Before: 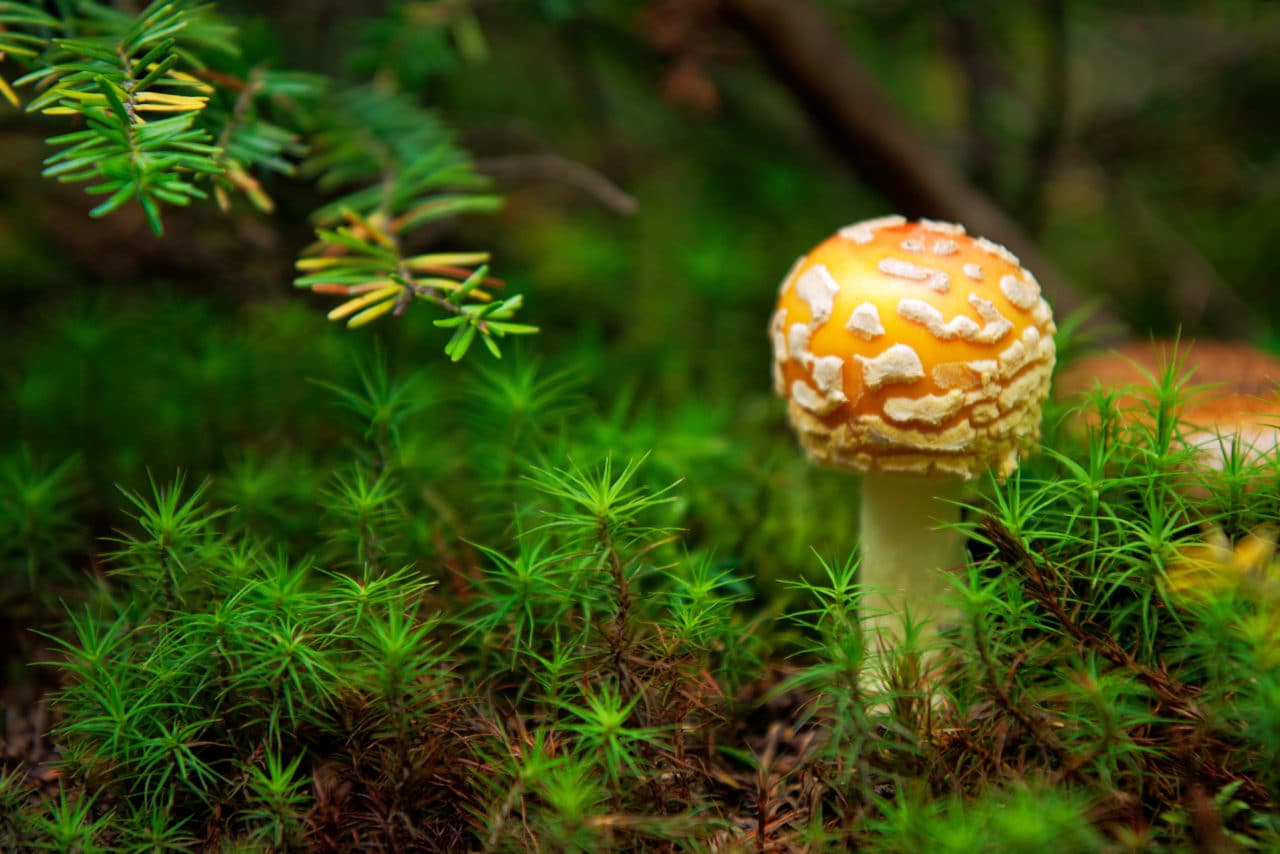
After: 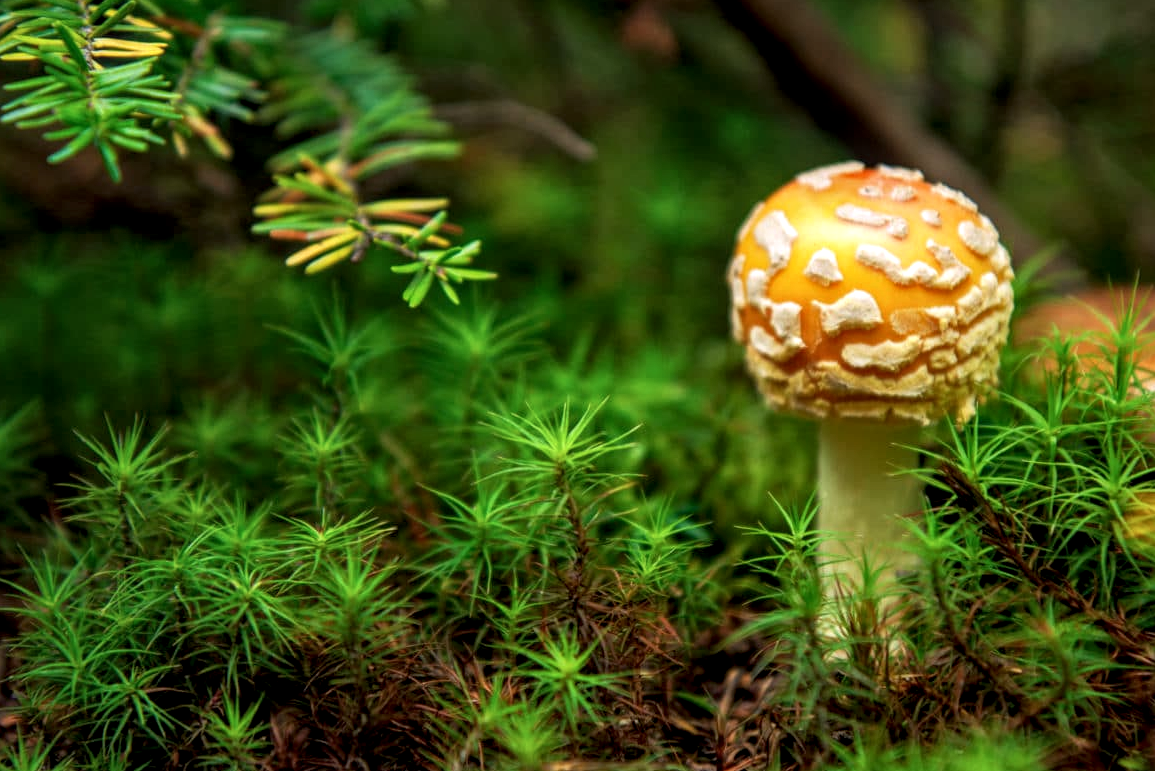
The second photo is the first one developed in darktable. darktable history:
crop: left 3.305%, top 6.436%, right 6.389%, bottom 3.258%
local contrast: detail 142%
